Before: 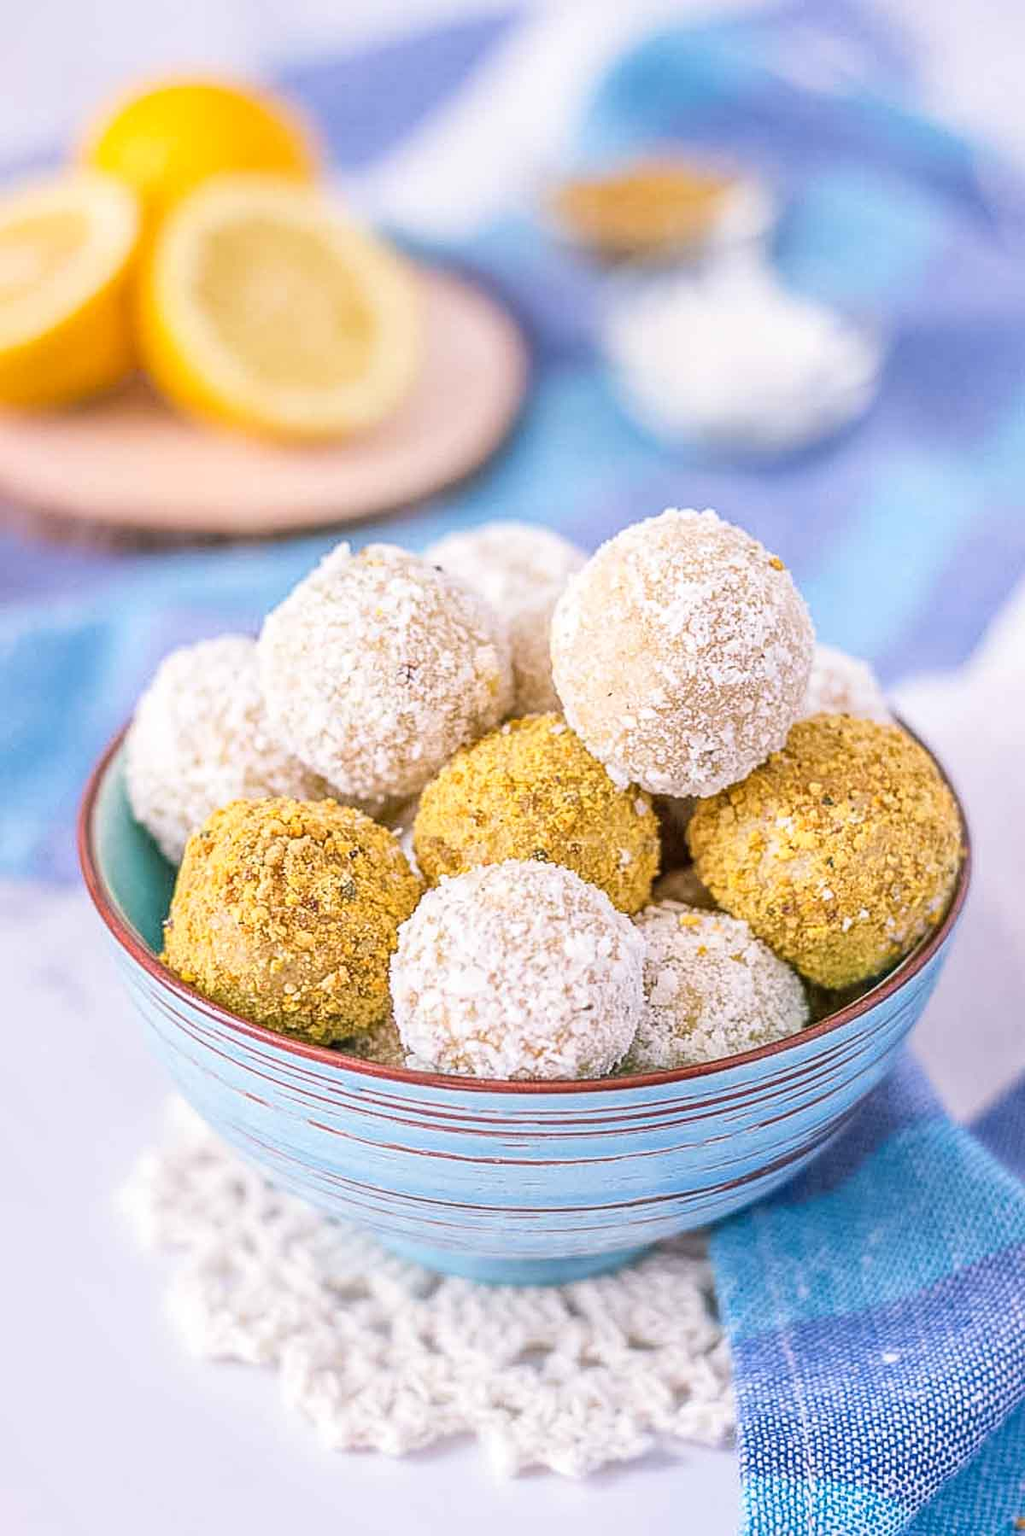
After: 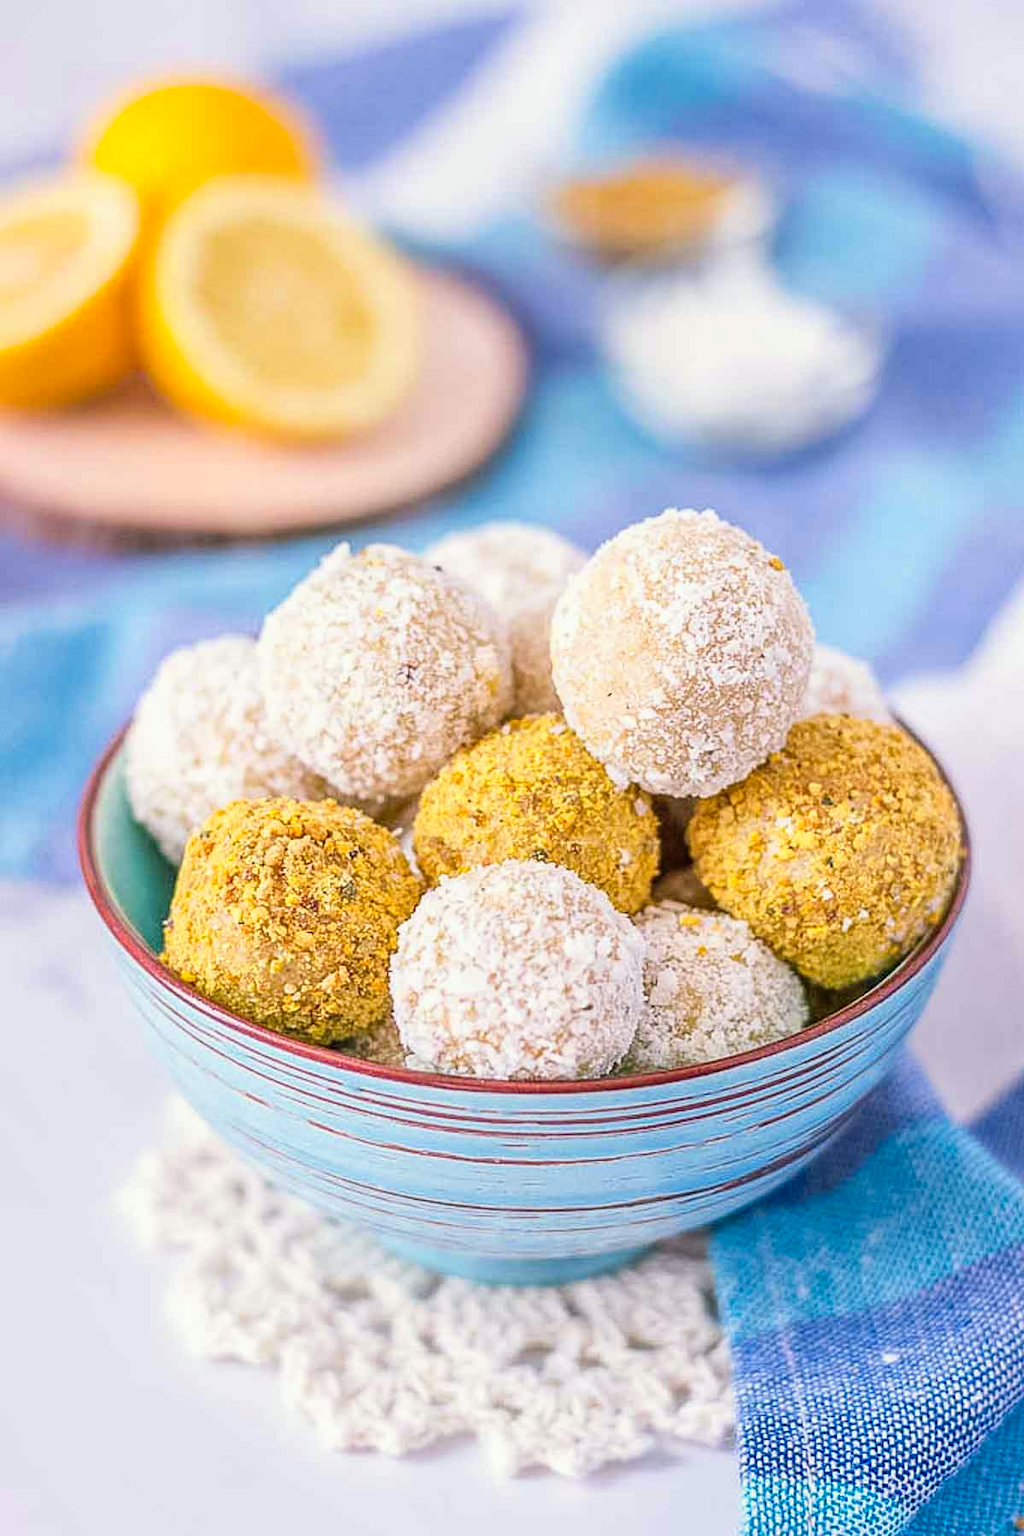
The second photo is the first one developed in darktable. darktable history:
color calibration: output R [0.972, 0.068, -0.094, 0], output G [-0.178, 1.216, -0.086, 0], output B [0.095, -0.136, 0.98, 0], gray › normalize channels true, illuminant same as pipeline (D50), adaptation XYZ, x 0.346, y 0.358, temperature 5020.43 K, gamut compression 0.006
